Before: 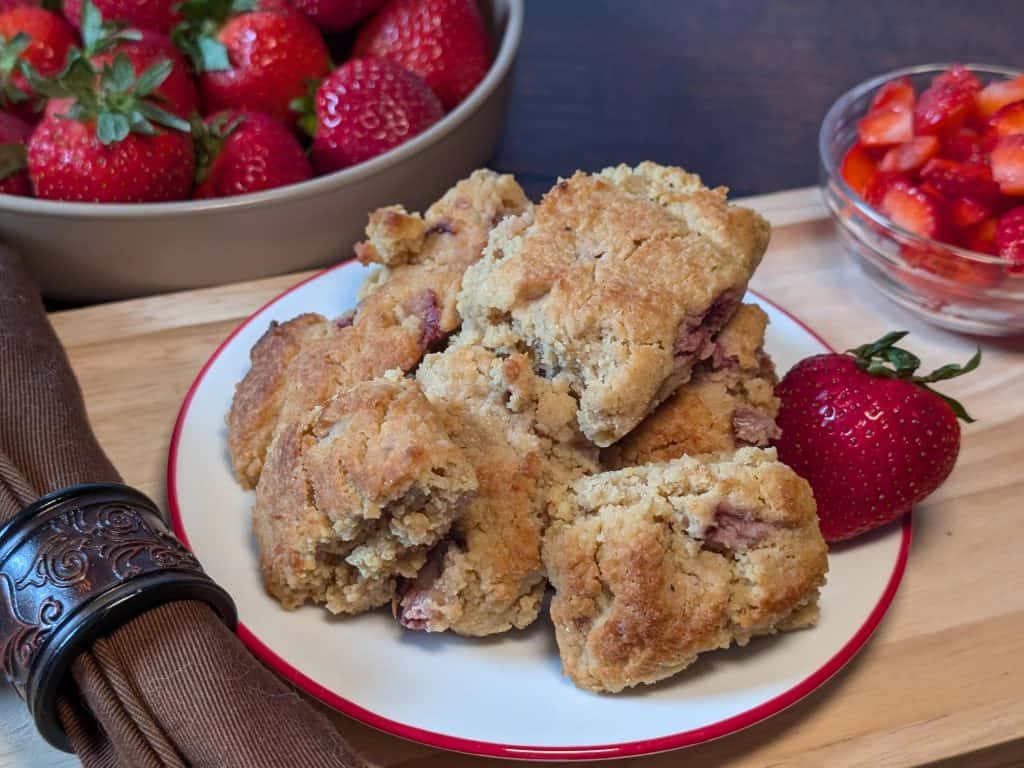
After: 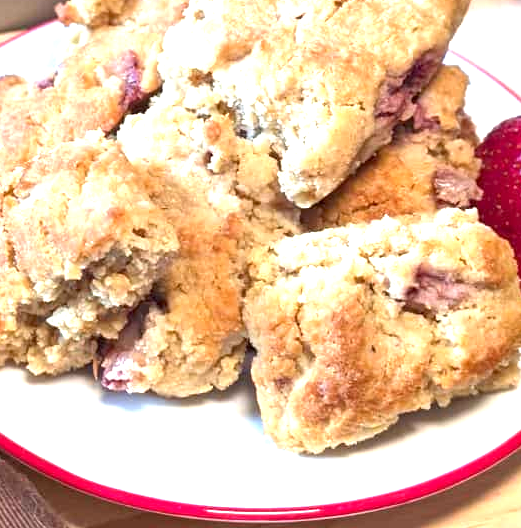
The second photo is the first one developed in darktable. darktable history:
crop and rotate: left 29.237%, top 31.152%, right 19.807%
exposure: black level correction 0.001, exposure 1.646 EV, compensate exposure bias true, compensate highlight preservation false
